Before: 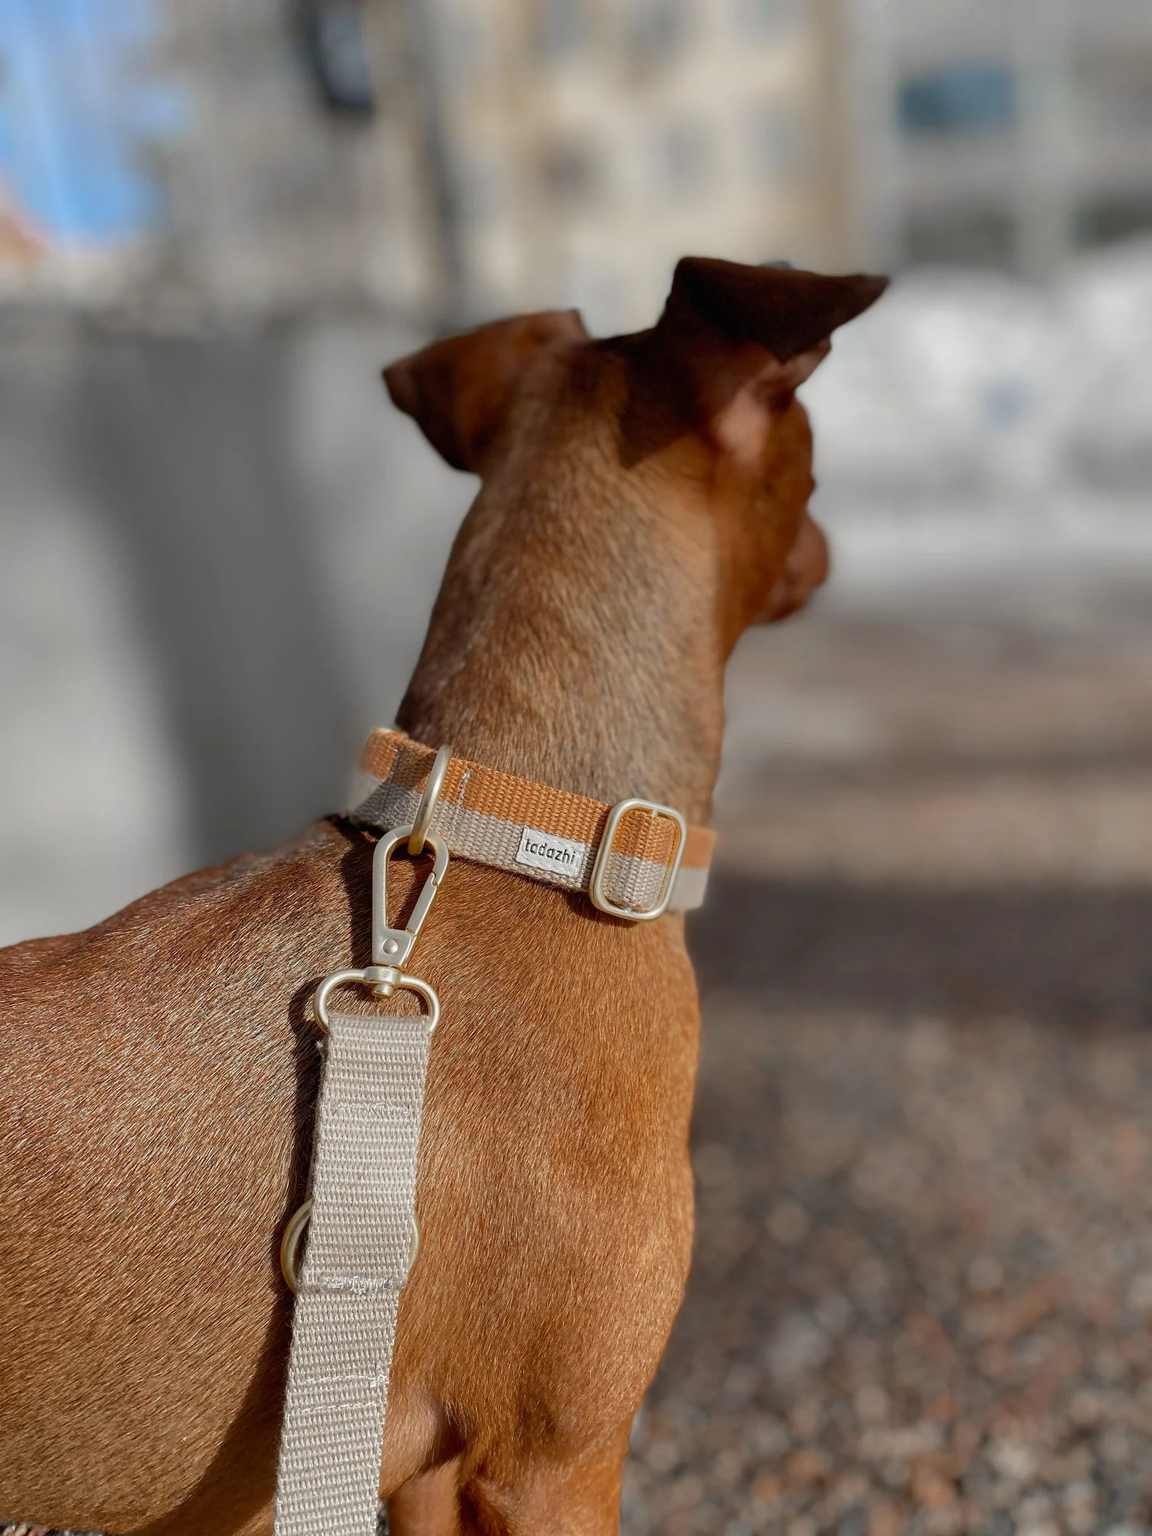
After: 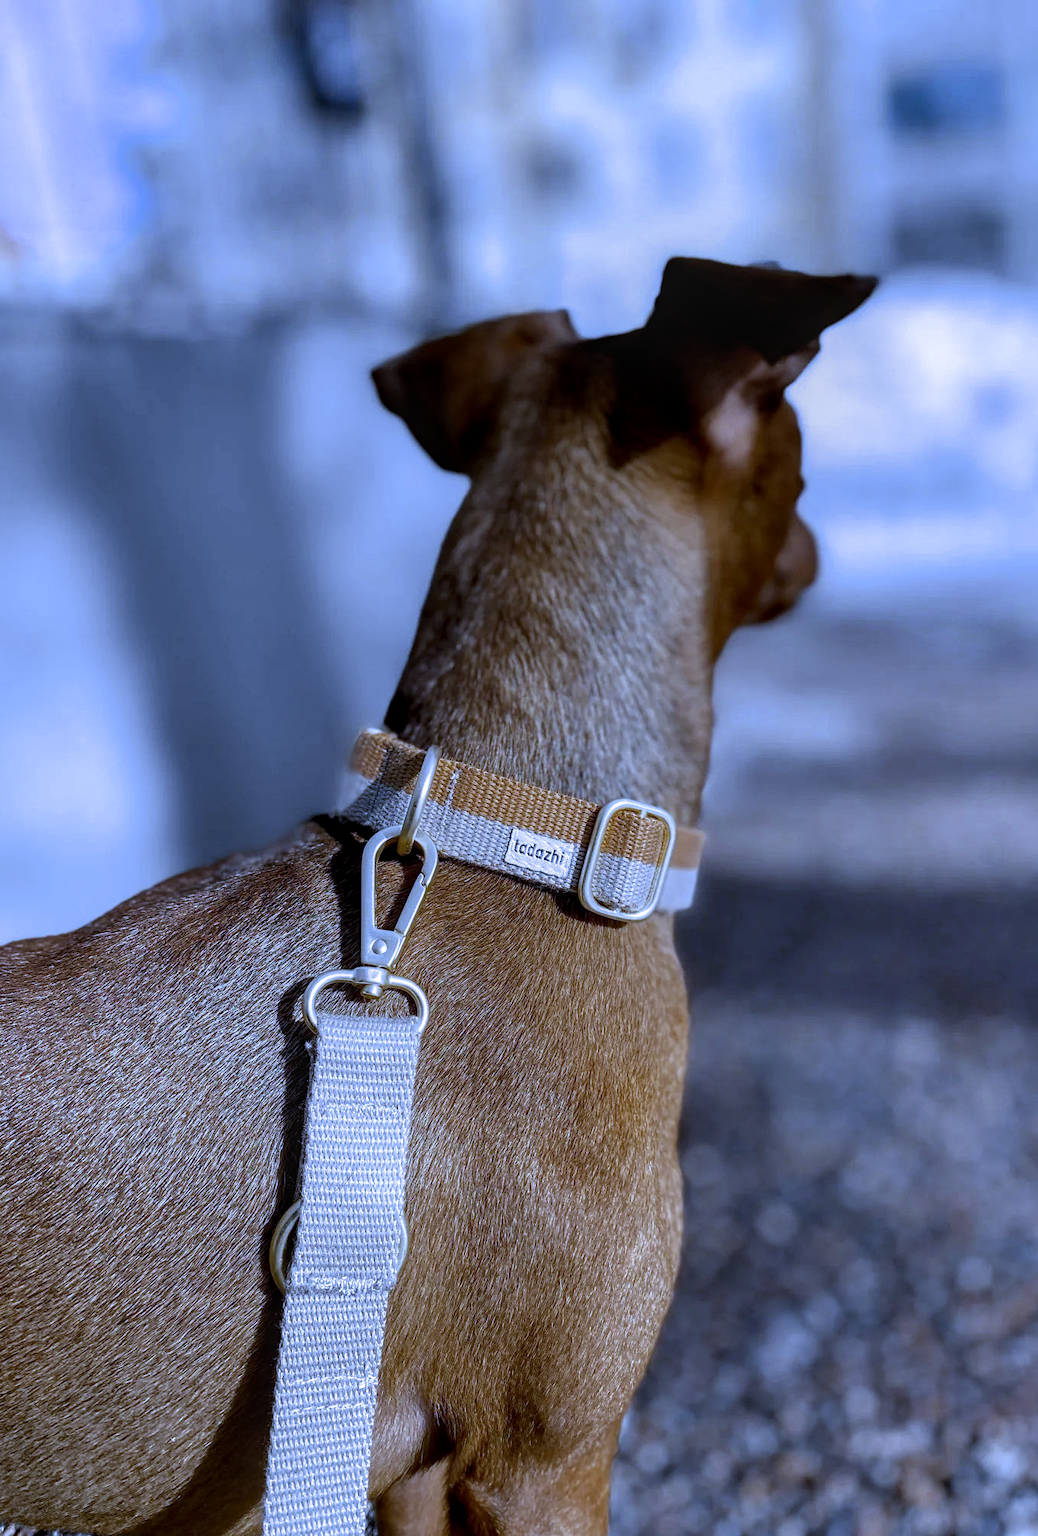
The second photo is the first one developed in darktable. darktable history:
local contrast: on, module defaults
filmic rgb: white relative exposure 2.34 EV, hardness 6.59
white balance: red 0.766, blue 1.537
crop and rotate: left 1.088%, right 8.807%
